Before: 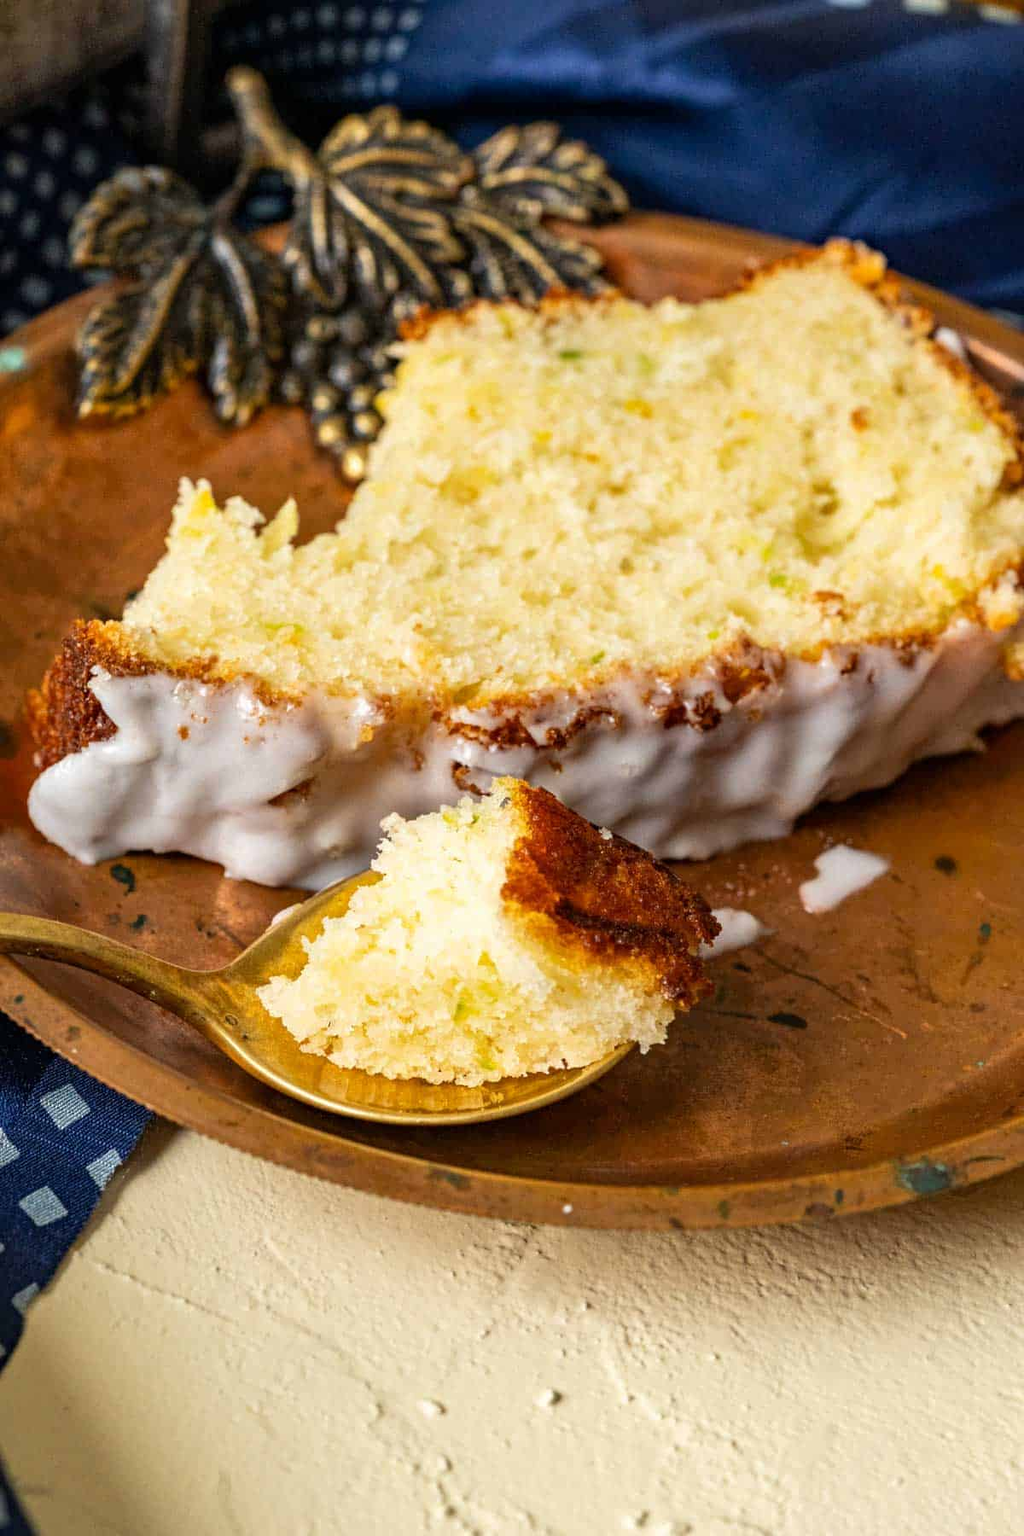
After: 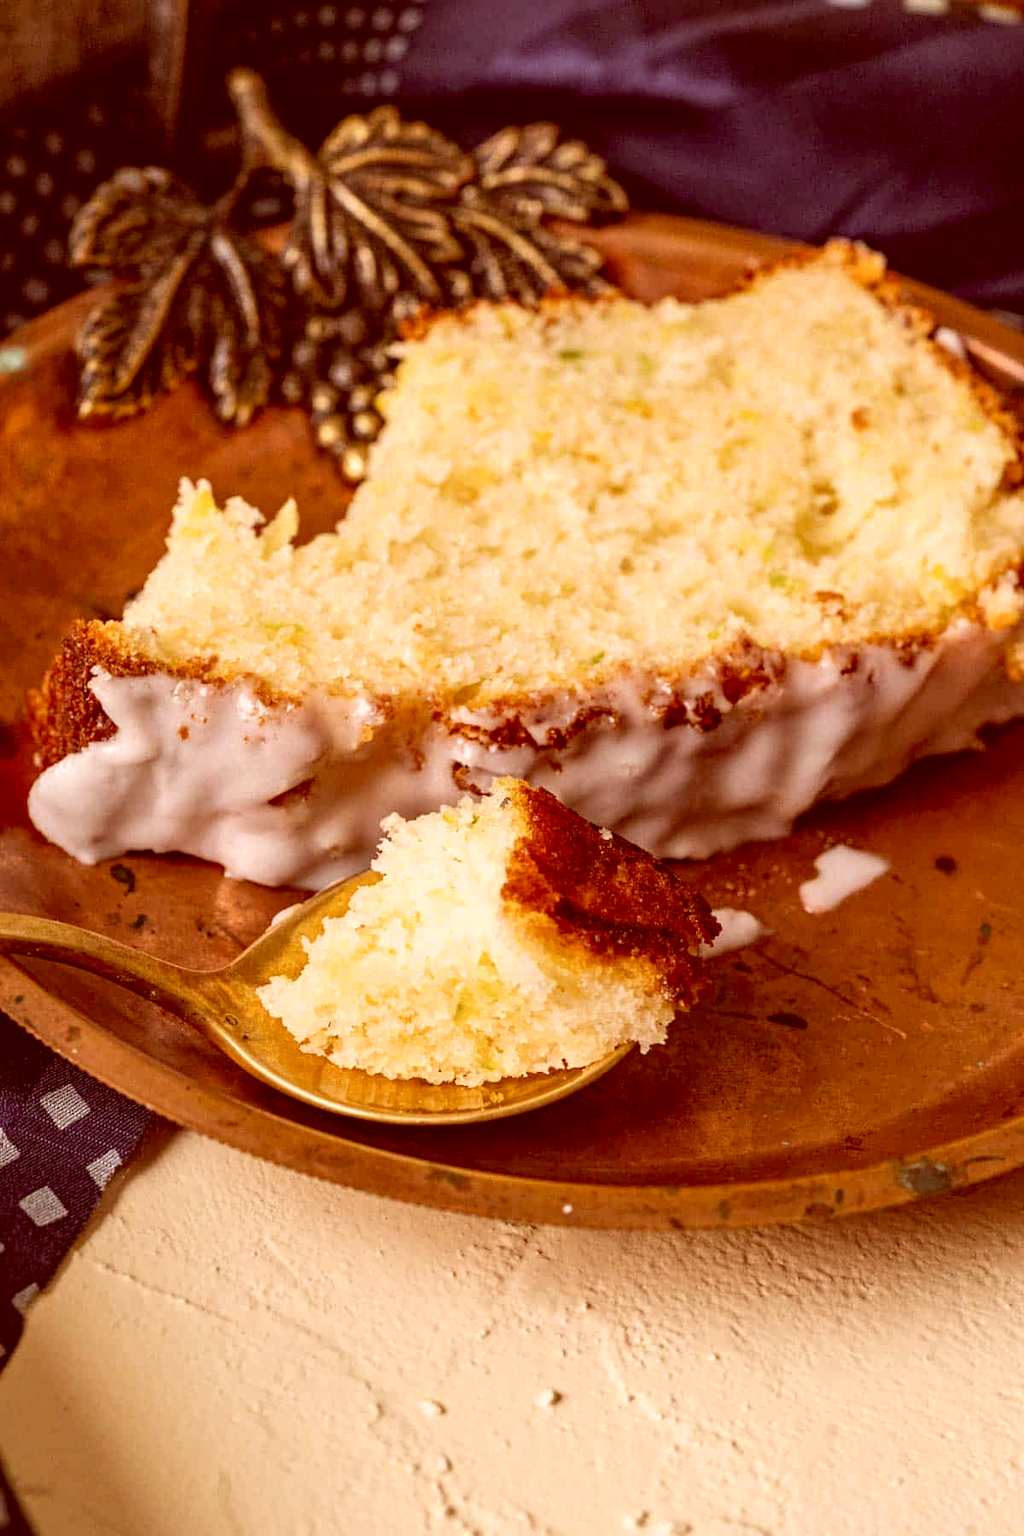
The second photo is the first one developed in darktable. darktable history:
color contrast: green-magenta contrast 0.96
color correction: highlights a* 9.03, highlights b* 8.71, shadows a* 40, shadows b* 40, saturation 0.8
